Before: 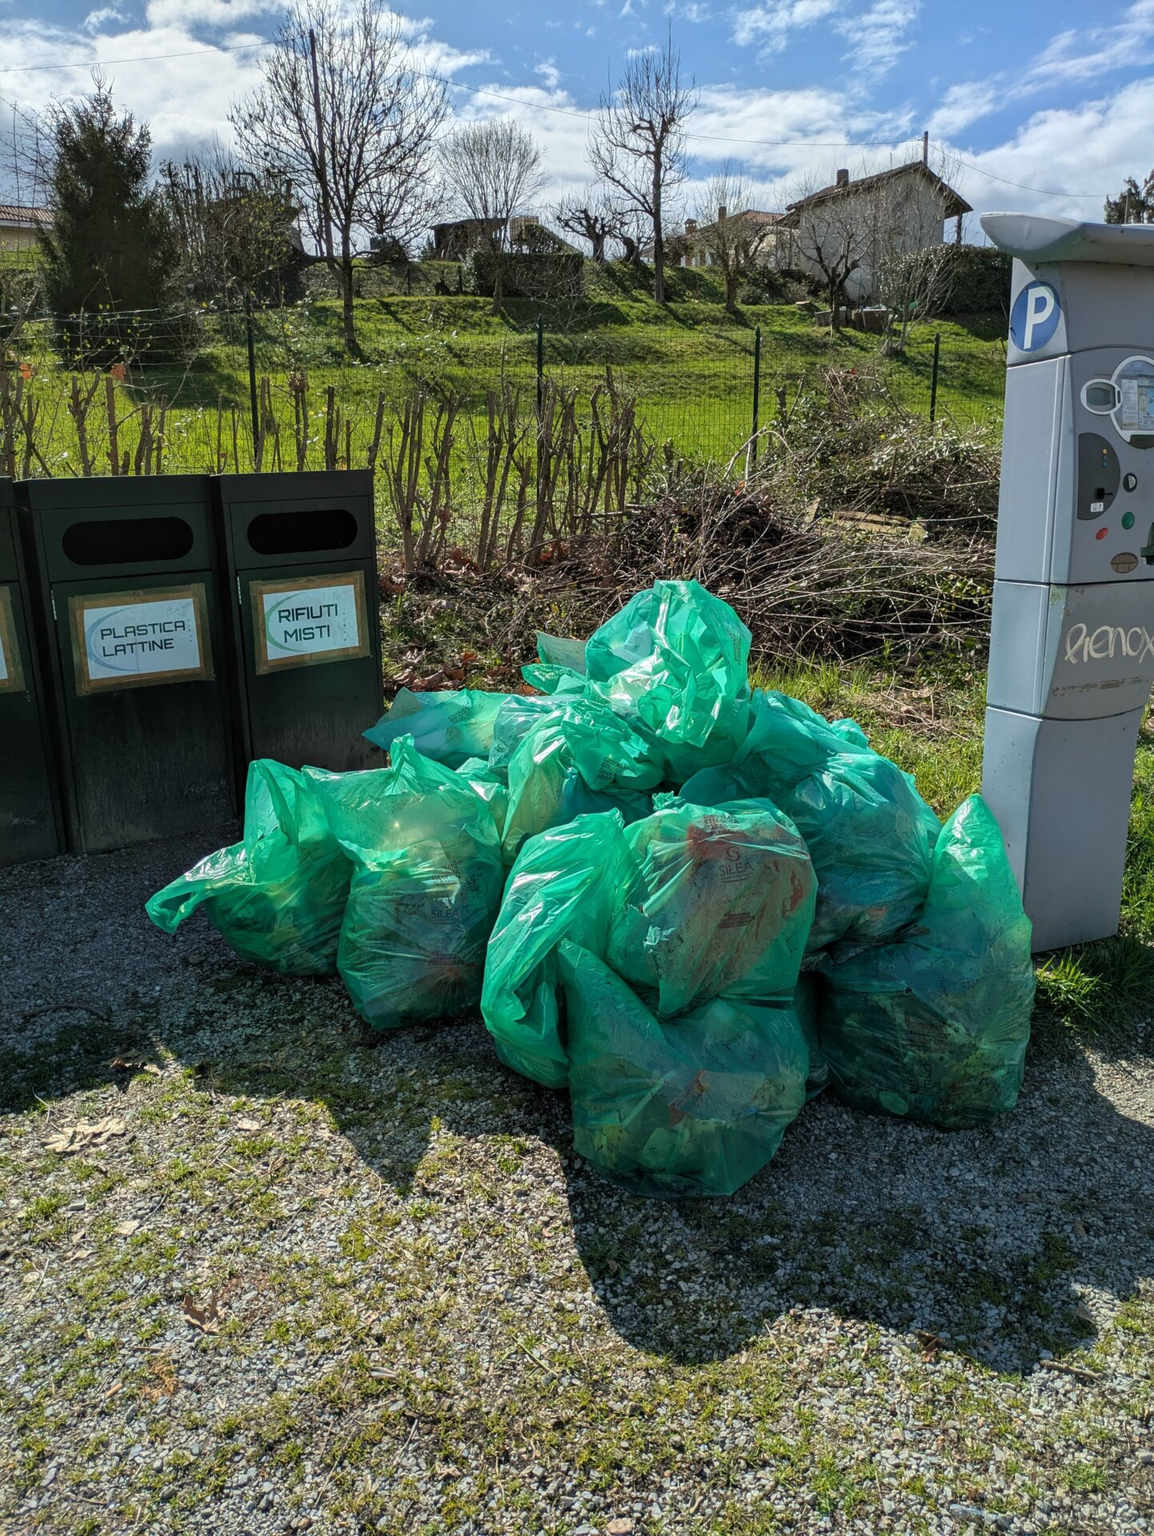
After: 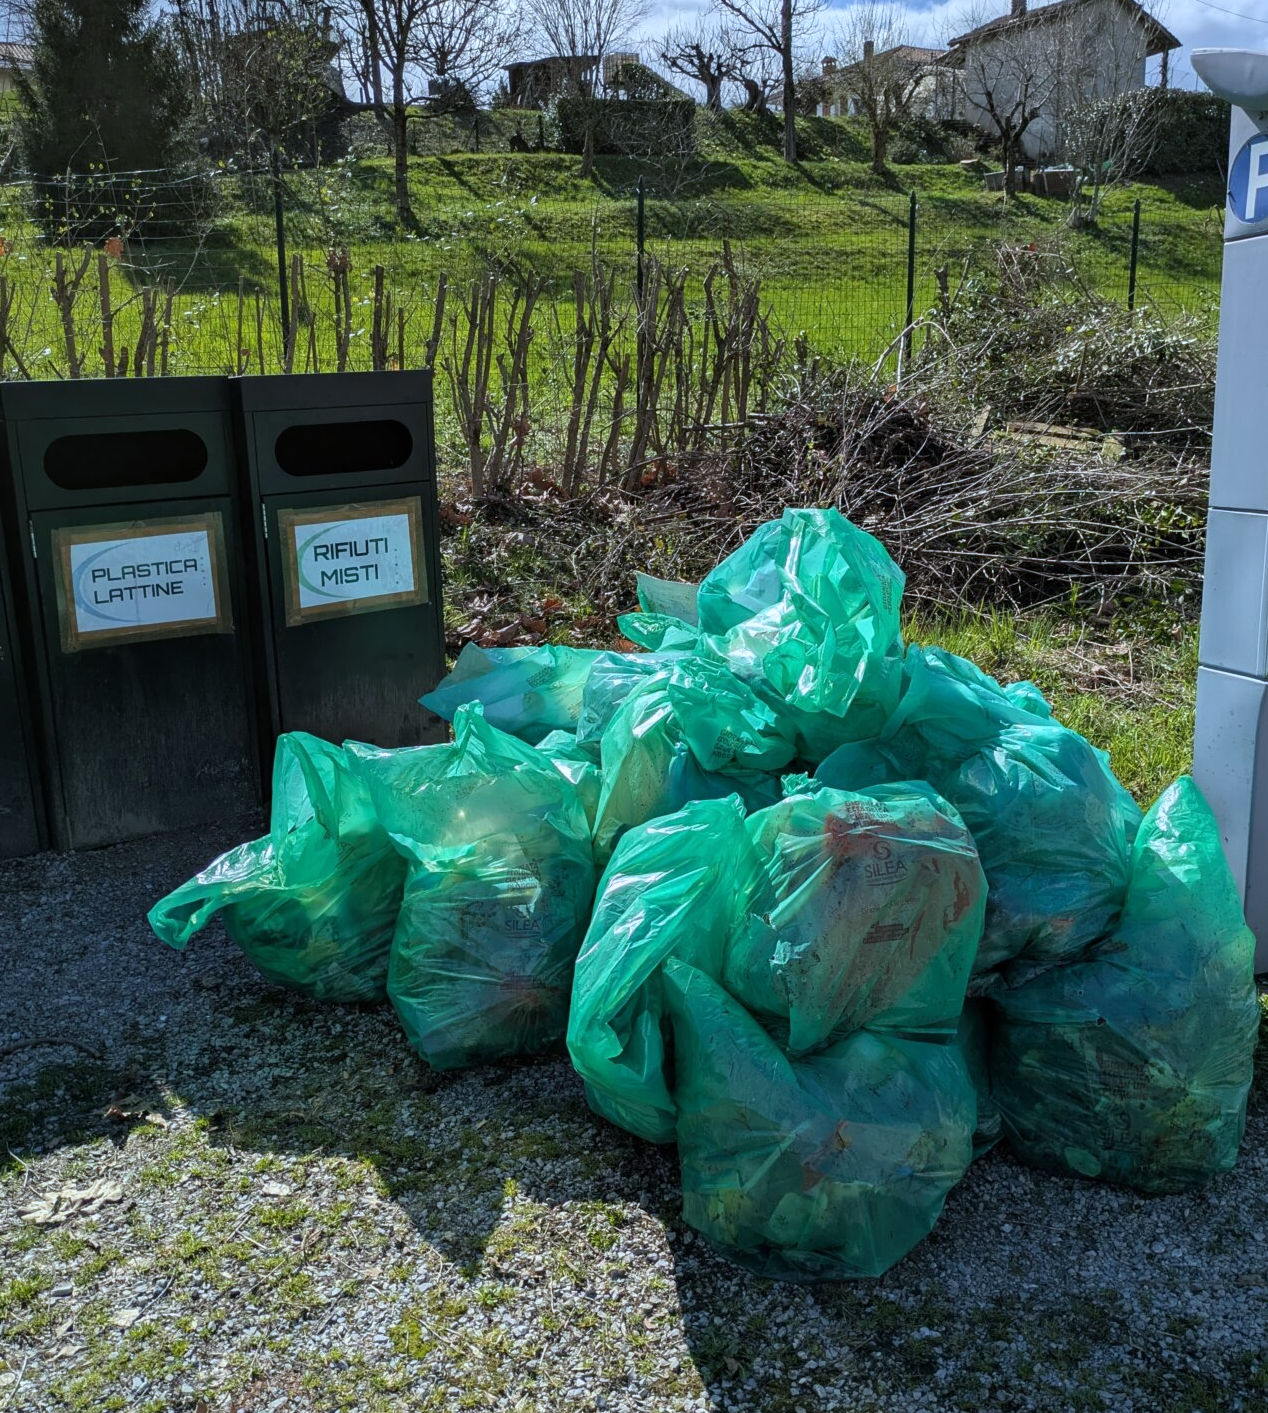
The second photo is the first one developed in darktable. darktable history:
white balance: red 0.931, blue 1.11
crop and rotate: left 2.425%, top 11.305%, right 9.6%, bottom 15.08%
